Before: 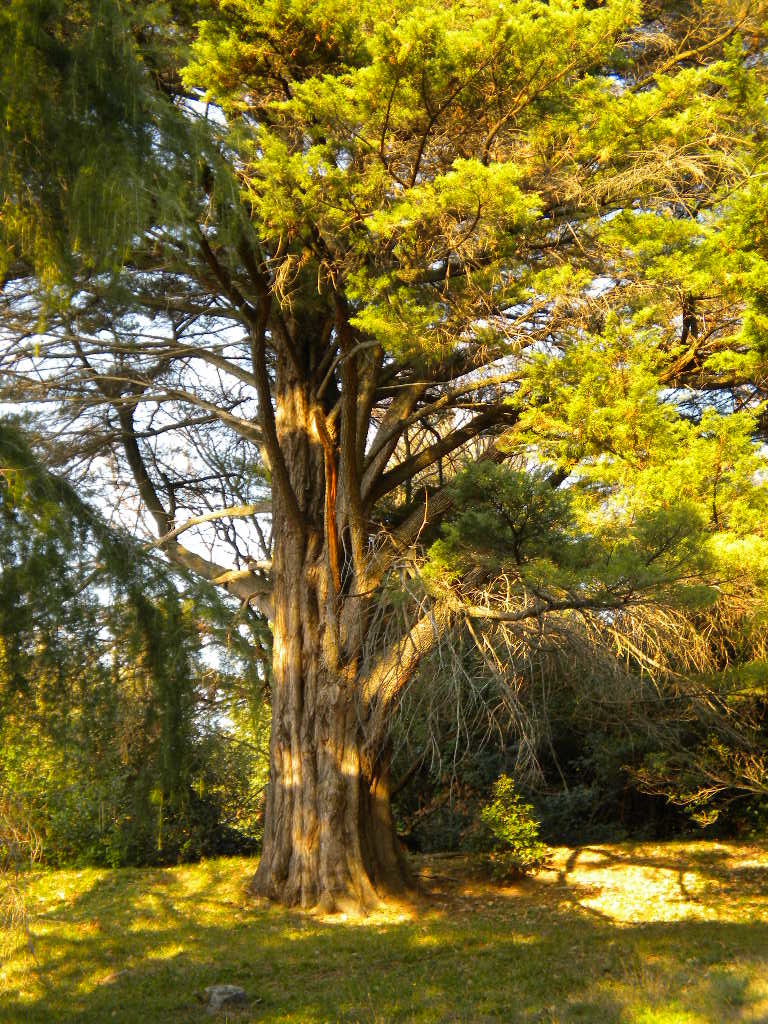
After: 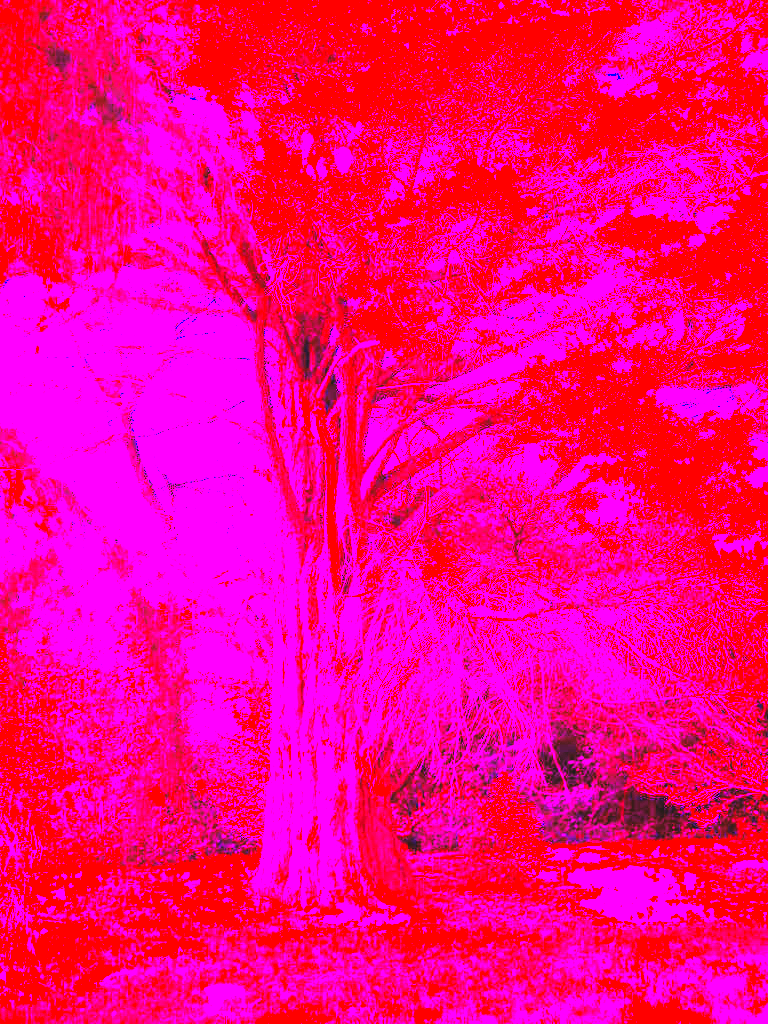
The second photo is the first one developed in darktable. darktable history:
white balance: red 8, blue 8
exposure: black level correction -0.015, exposure -0.5 EV, compensate highlight preservation false
vibrance: on, module defaults
color balance rgb: global vibrance 6.81%, saturation formula JzAzBz (2021)
